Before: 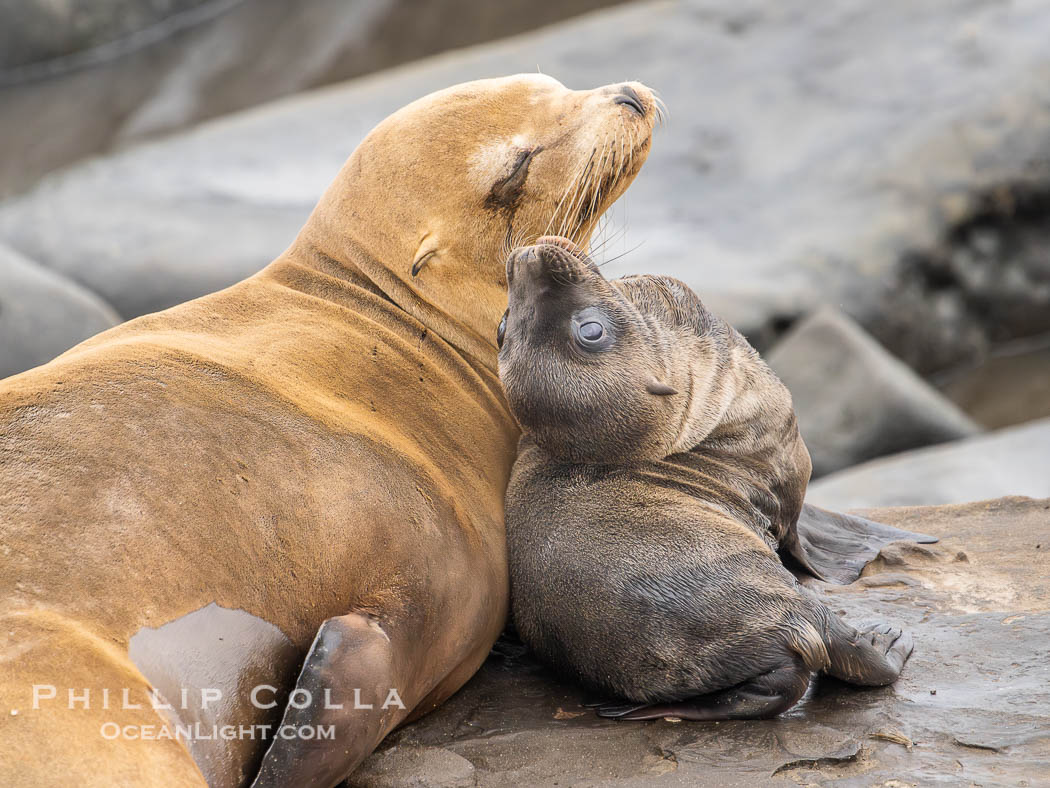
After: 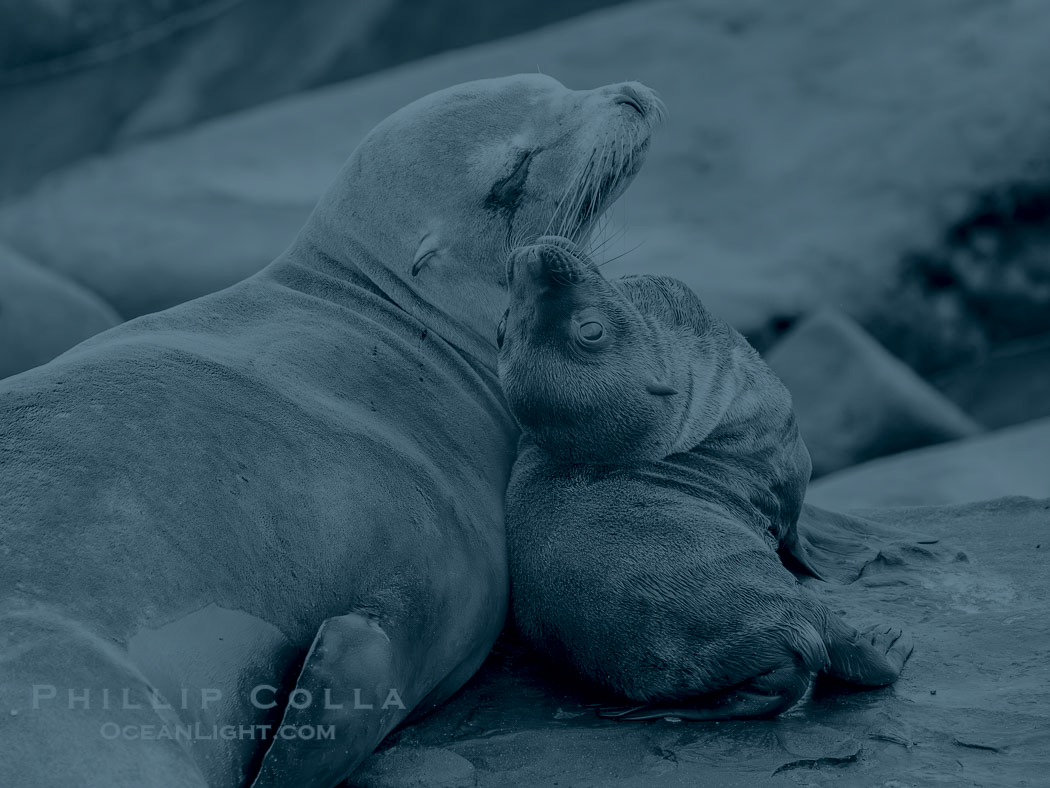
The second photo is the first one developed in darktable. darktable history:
exposure: black level correction 0.001, compensate highlight preservation false
colorize: hue 194.4°, saturation 29%, source mix 61.75%, lightness 3.98%, version 1
color contrast: green-magenta contrast 0.8, blue-yellow contrast 1.1, unbound 0
color correction: highlights a* -5.94, highlights b* 11.19
color balance rgb: perceptual saturation grading › global saturation 25%, perceptual brilliance grading › mid-tones 10%, perceptual brilliance grading › shadows 15%, global vibrance 20%
